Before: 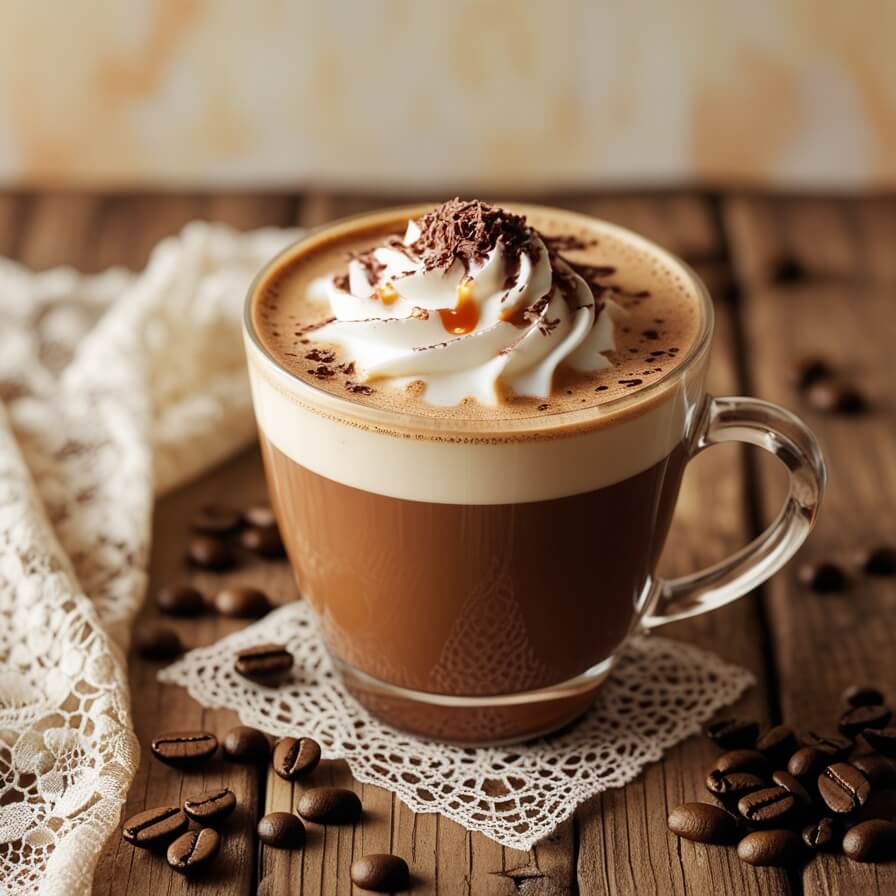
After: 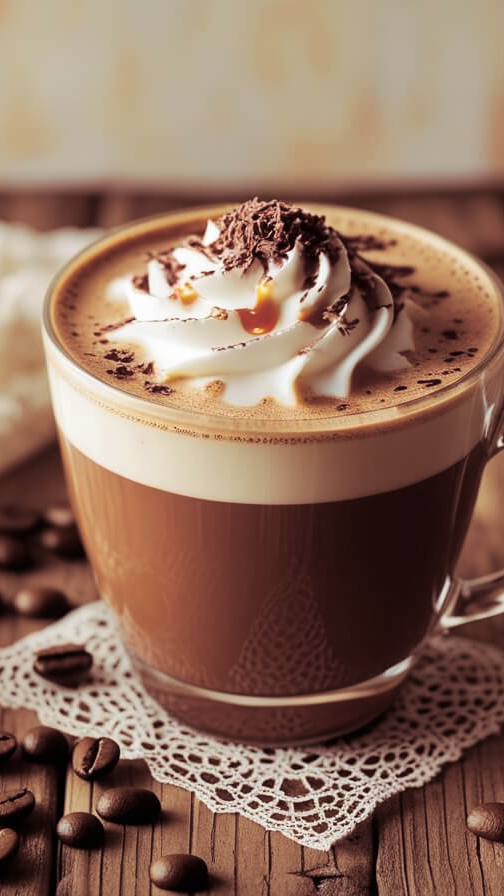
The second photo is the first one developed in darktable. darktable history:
split-toning: shadows › saturation 0.41, highlights › saturation 0, compress 33.55%
crop and rotate: left 22.516%, right 21.234%
